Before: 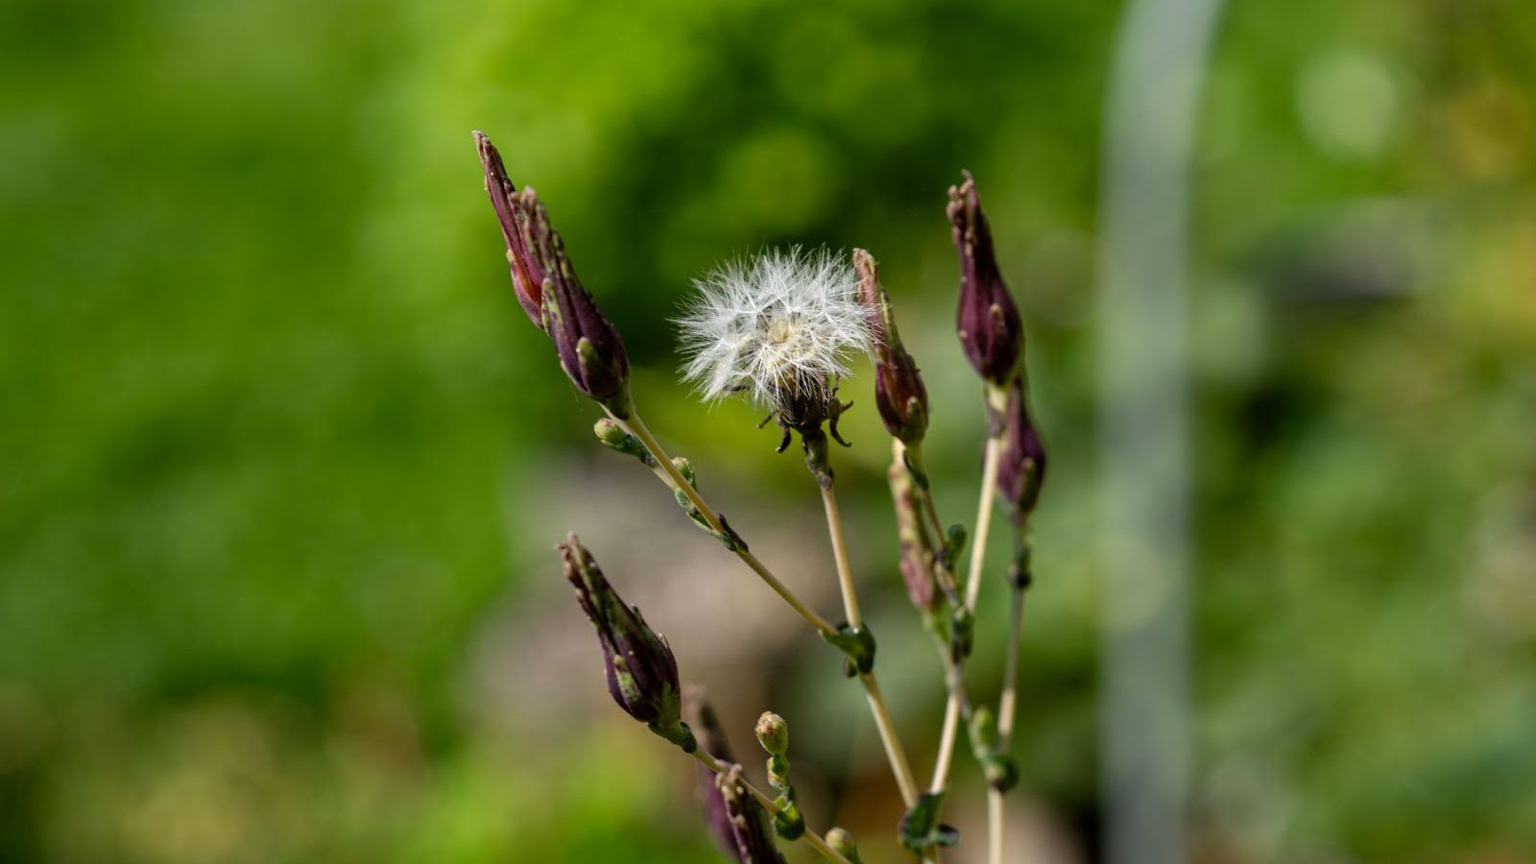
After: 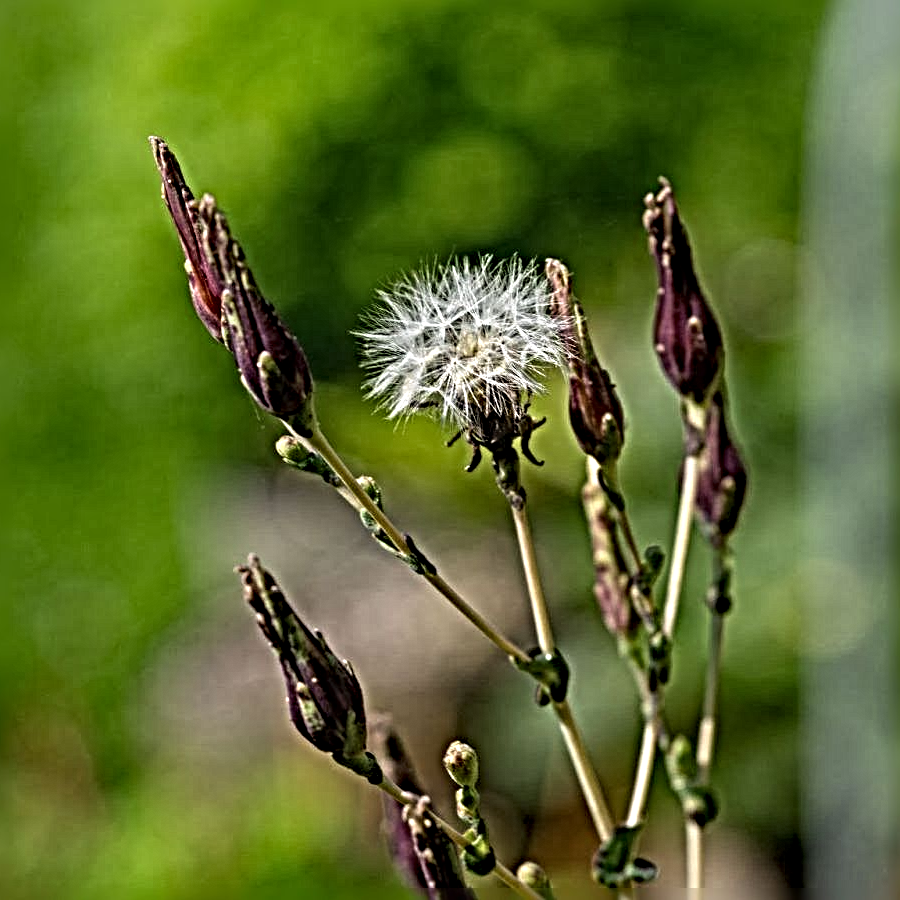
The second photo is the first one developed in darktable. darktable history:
crop: left 21.496%, right 22.254%
sharpen: radius 6.3, amount 1.8, threshold 0
local contrast: detail 110%
